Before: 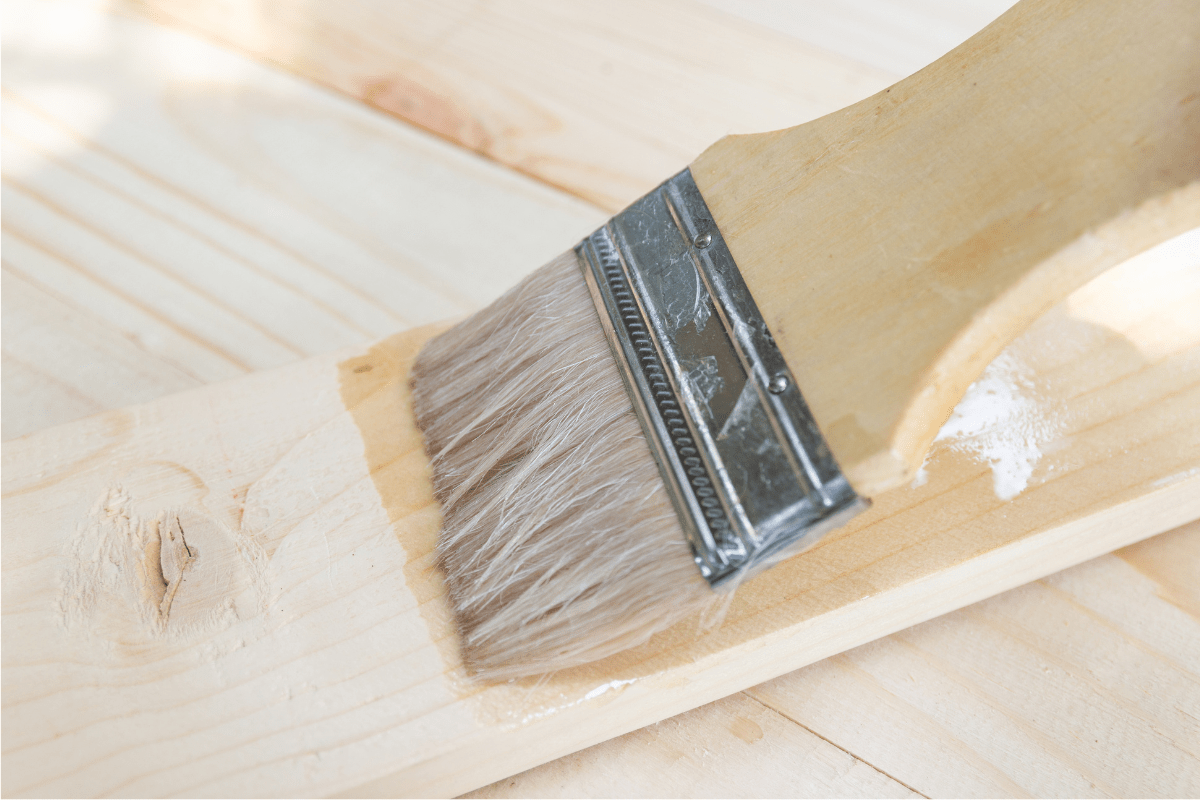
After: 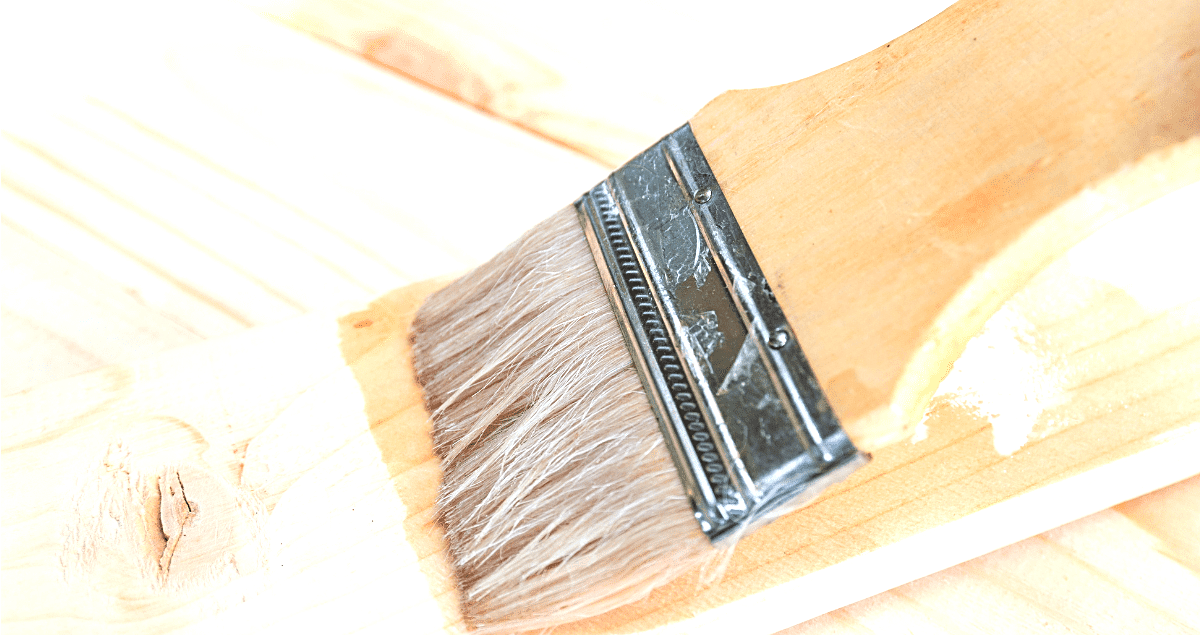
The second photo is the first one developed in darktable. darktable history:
vibrance: vibrance 15%
contrast brightness saturation: contrast 0.12, brightness -0.12, saturation 0.2
sharpen: on, module defaults
color zones: curves: ch1 [(0.239, 0.552) (0.75, 0.5)]; ch2 [(0.25, 0.462) (0.749, 0.457)], mix 25.94%
exposure: black level correction 0, exposure 0.7 EV, compensate exposure bias true, compensate highlight preservation false
crop and rotate: top 5.667%, bottom 14.937%
tone equalizer: on, module defaults
